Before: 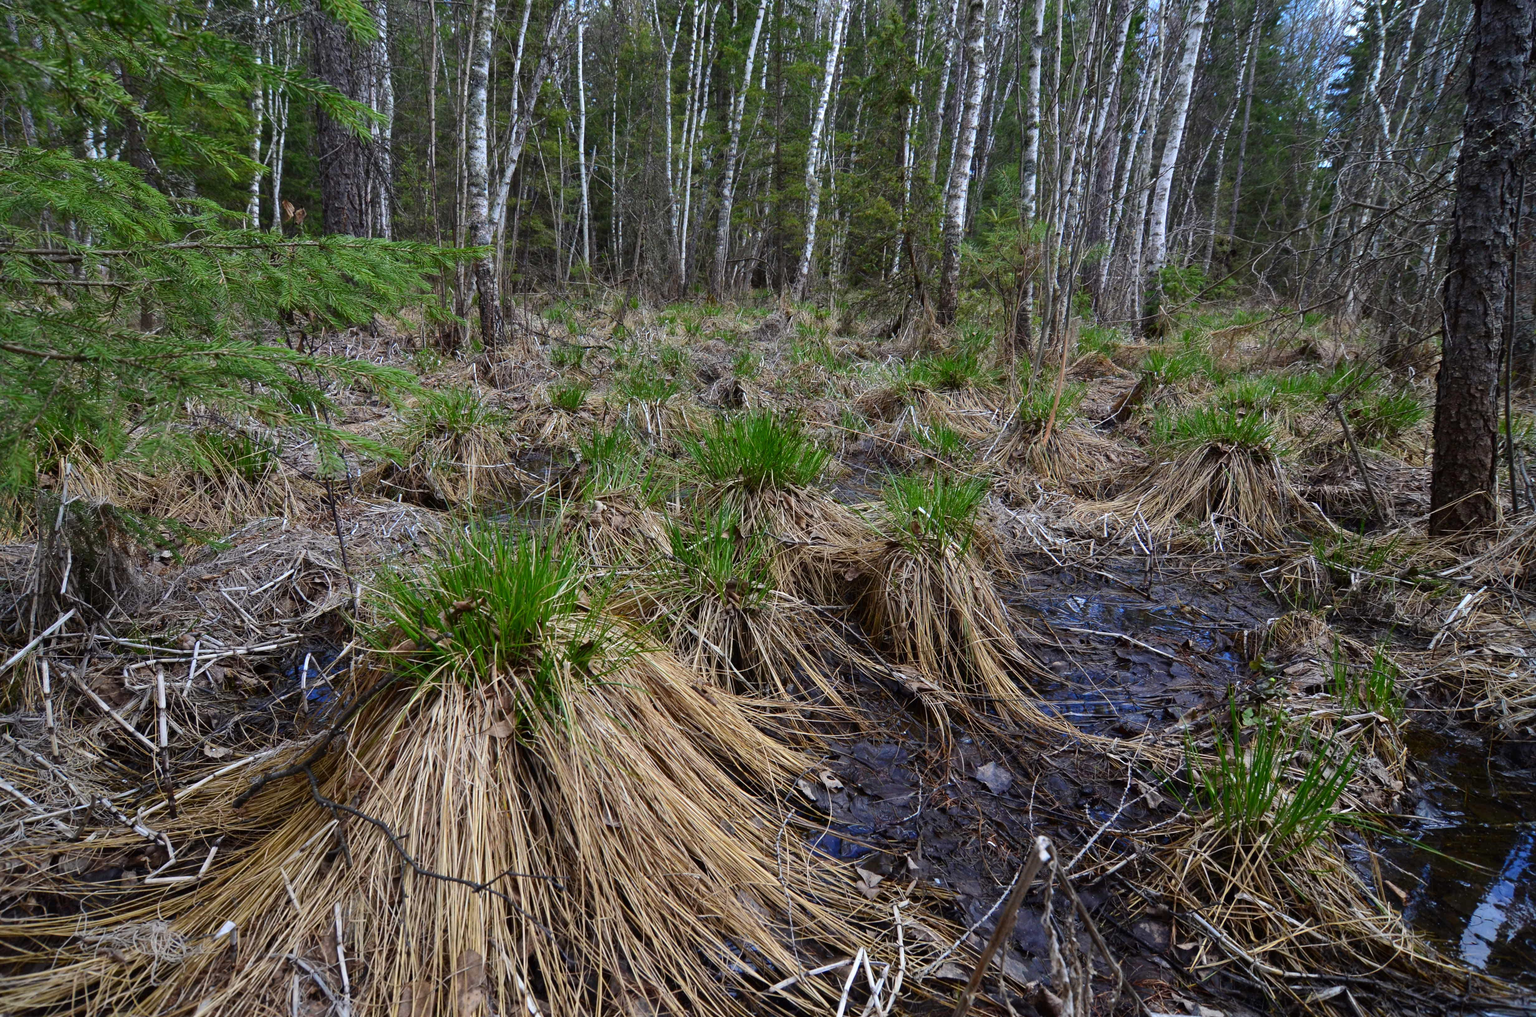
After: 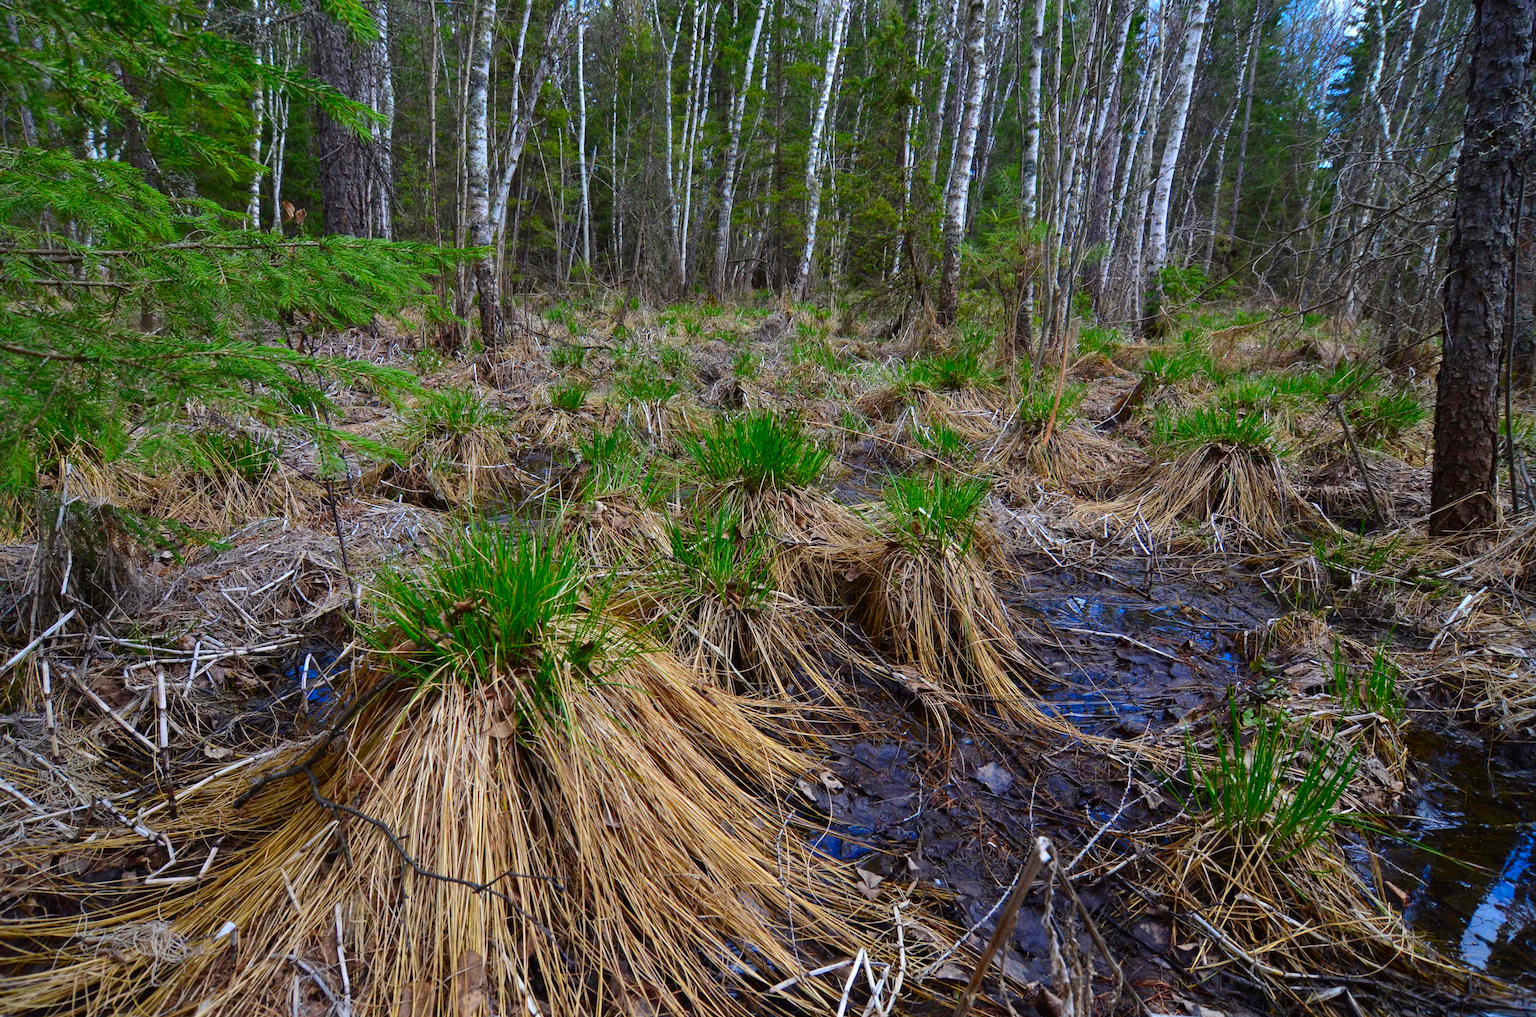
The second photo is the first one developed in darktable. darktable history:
grain: coarseness 14.57 ISO, strength 8.8%
contrast brightness saturation: saturation 0.5
